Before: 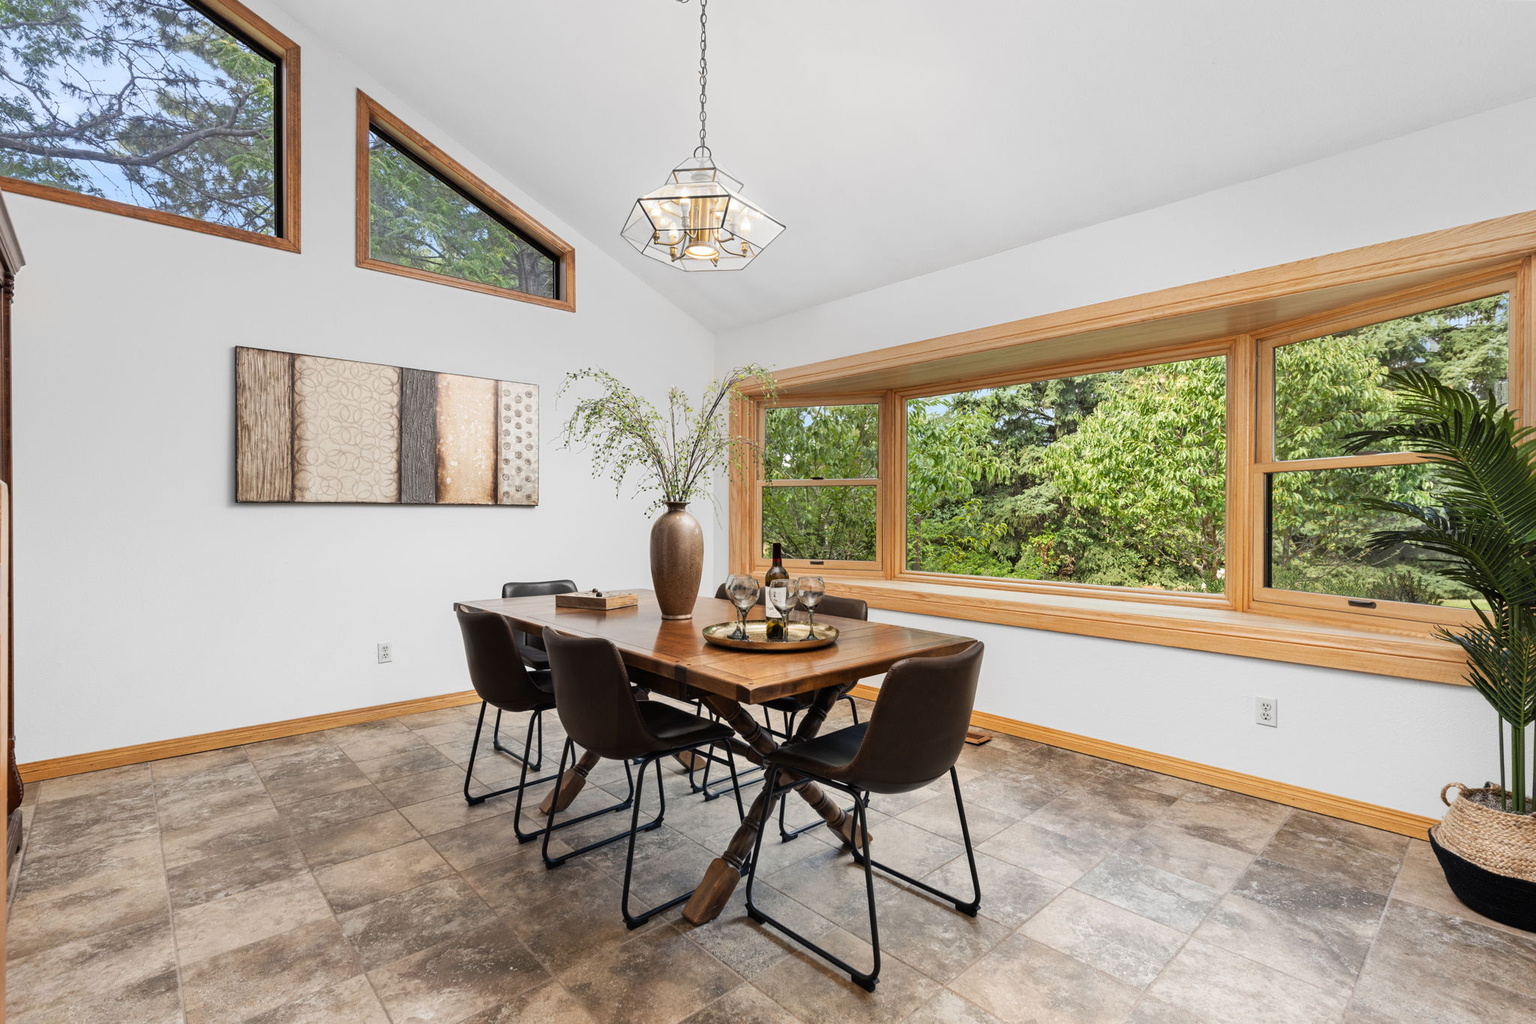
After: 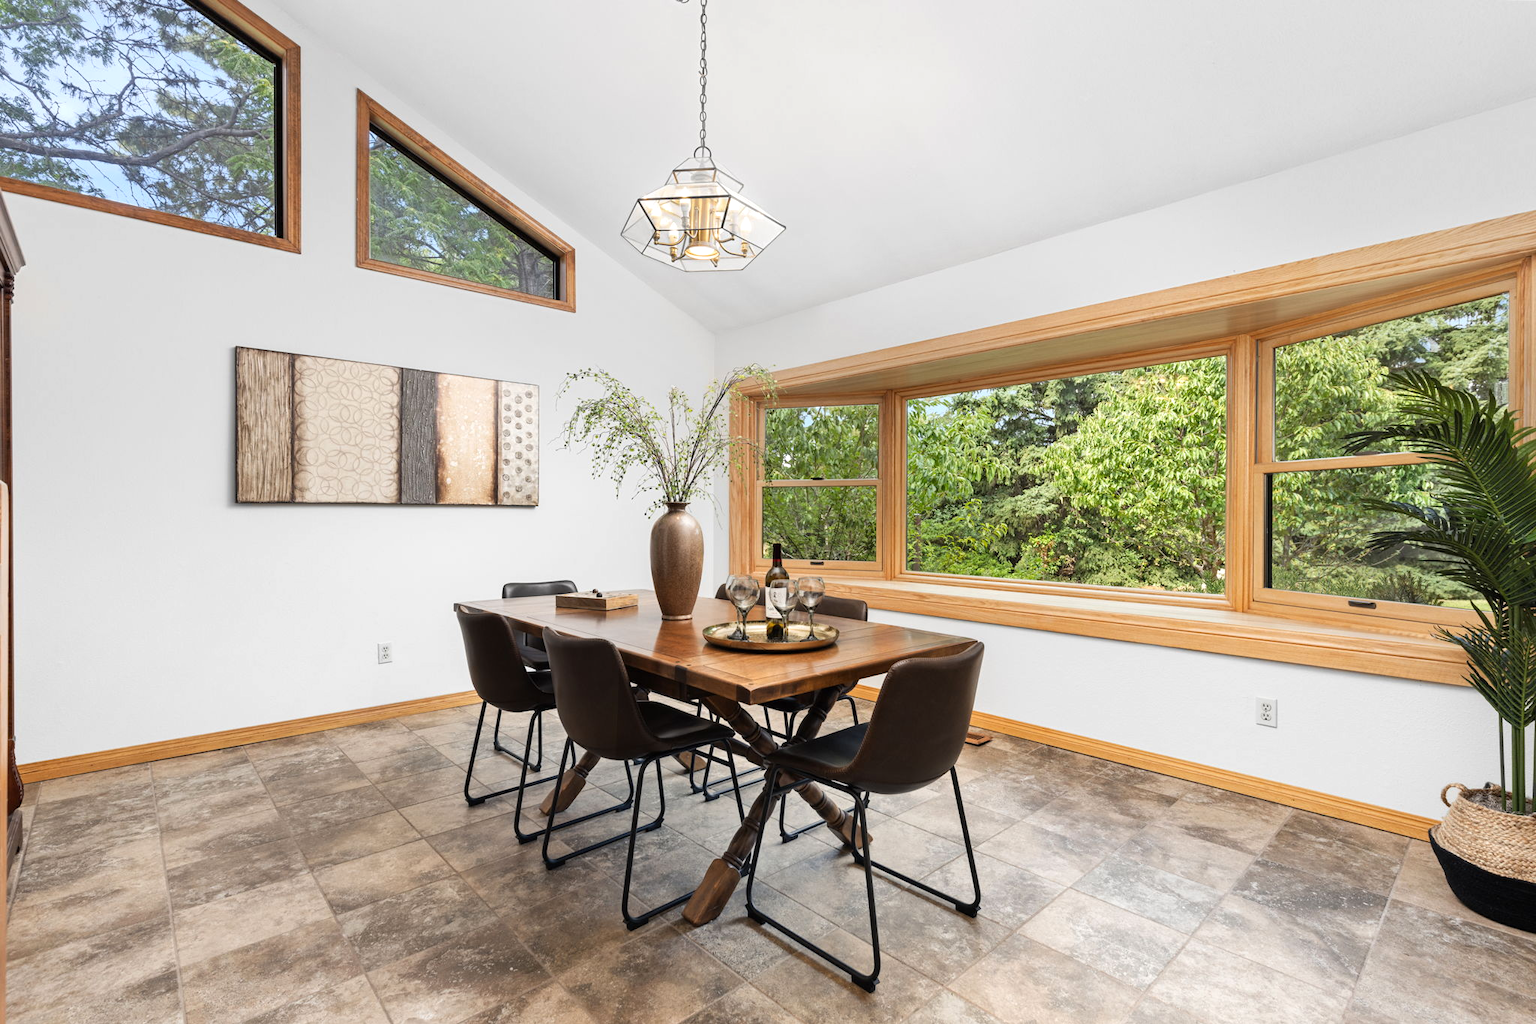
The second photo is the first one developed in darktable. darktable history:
exposure: exposure 0.209 EV, compensate highlight preservation false
